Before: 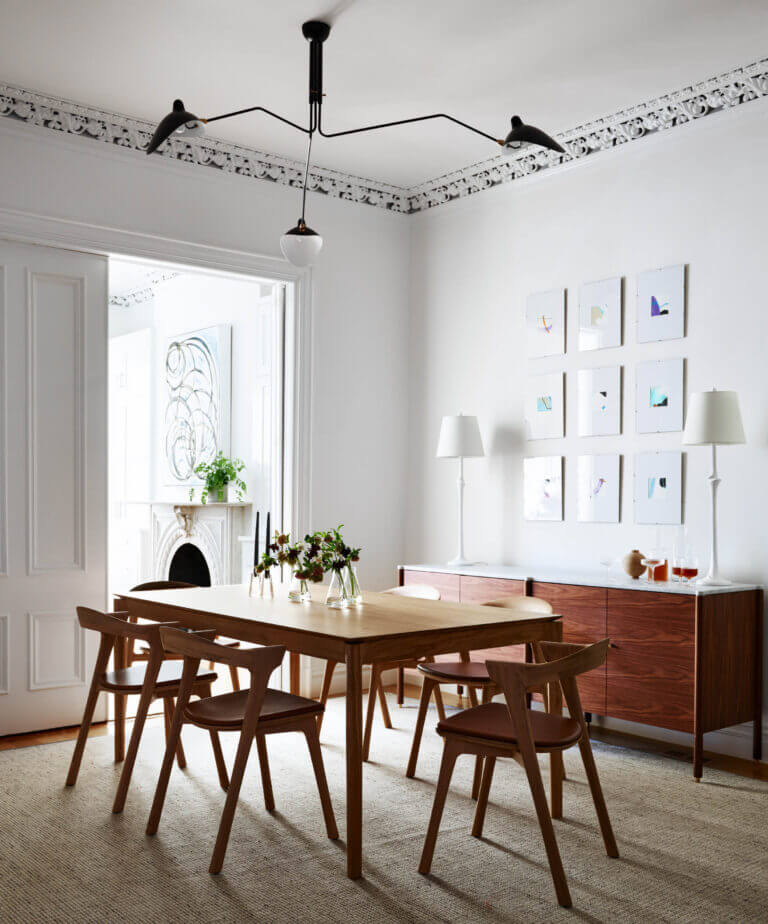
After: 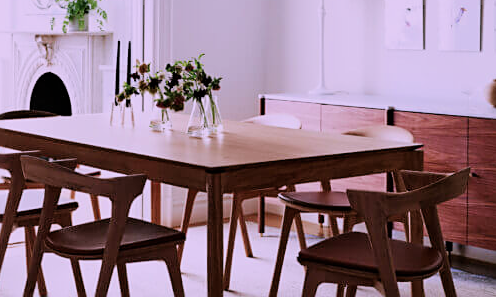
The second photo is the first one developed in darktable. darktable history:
crop: left 18.107%, top 51.058%, right 17.223%, bottom 16.794%
color correction: highlights a* 15.6, highlights b* -20.05
filmic rgb: black relative exposure -7.65 EV, white relative exposure 4.56 EV, hardness 3.61
sharpen: radius 1.827, amount 0.398, threshold 1.516
